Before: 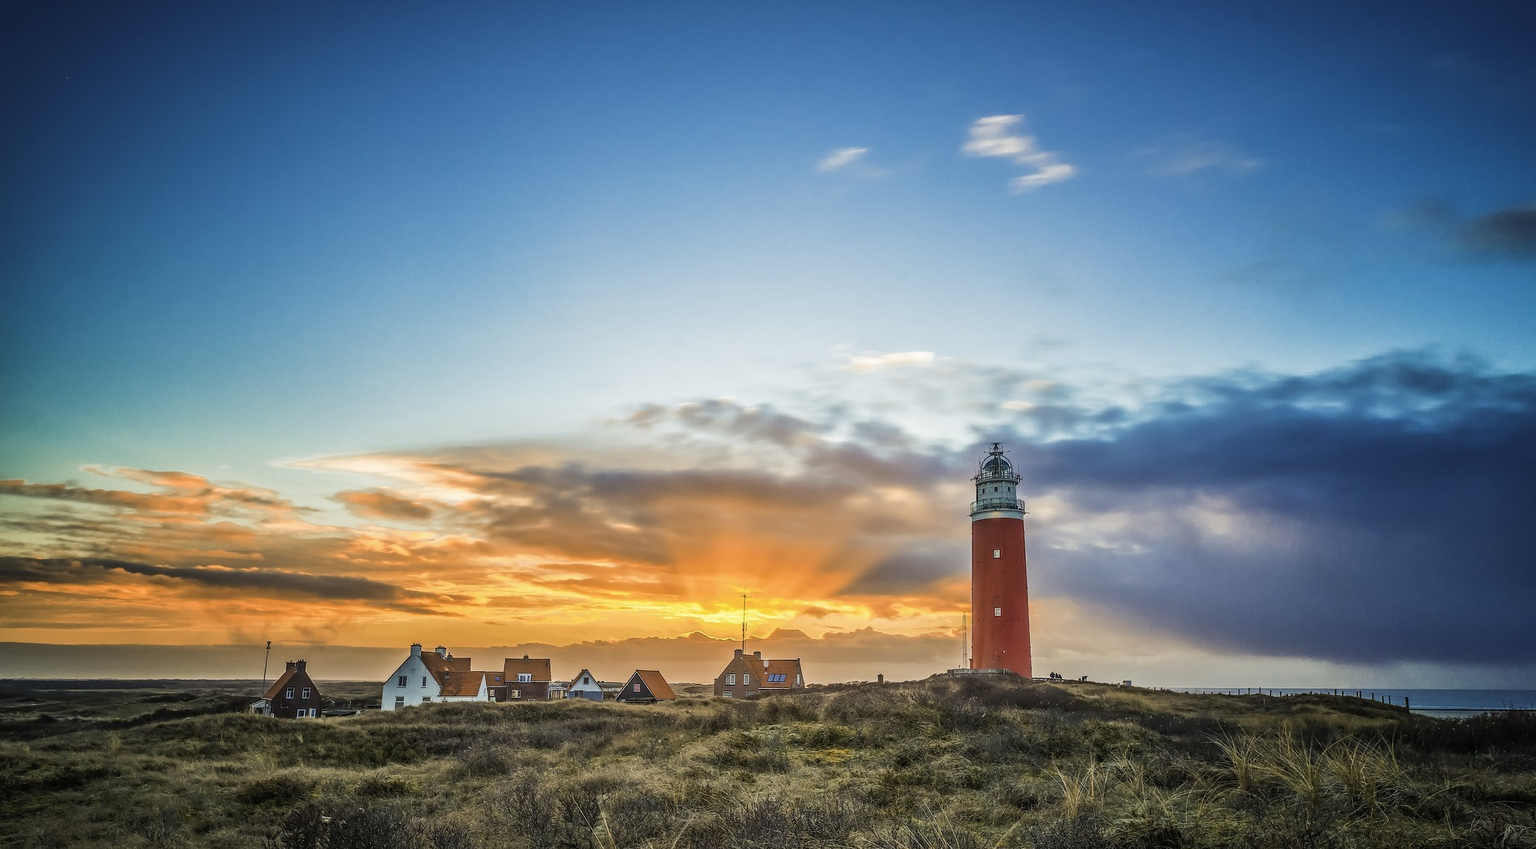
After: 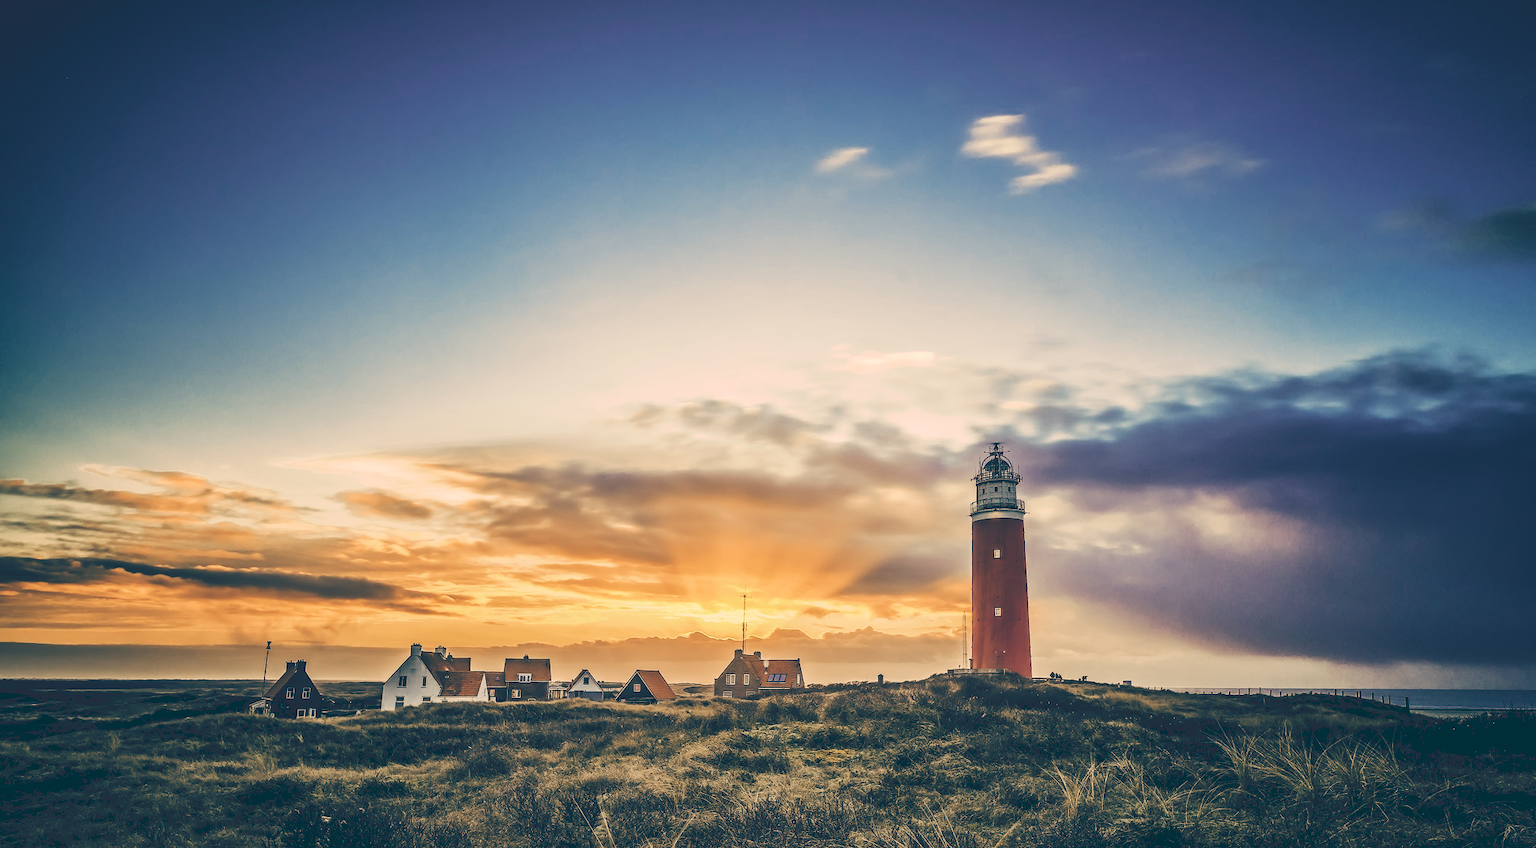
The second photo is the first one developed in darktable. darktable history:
tone curve: curves: ch0 [(0, 0) (0.003, 0.17) (0.011, 0.17) (0.025, 0.17) (0.044, 0.168) (0.069, 0.167) (0.1, 0.173) (0.136, 0.181) (0.177, 0.199) (0.224, 0.226) (0.277, 0.271) (0.335, 0.333) (0.399, 0.419) (0.468, 0.52) (0.543, 0.621) (0.623, 0.716) (0.709, 0.795) (0.801, 0.867) (0.898, 0.914) (1, 1)], preserve colors none
color look up table: target L [100.59, 93.52, 82.09, 75.88, 67.19, 67.2, 59.4, 59.41, 48.71, 34.92, 17.2, 201.79, 87.87, 73.77, 70.24, 54.53, 56.86, 53.41, 52.66, 40.02, 21.16, 7.121, 96.23, 88.41, 73.62, 80.23, 69.24, 71.77, 73.01, 67.11, 79.73, 54.77, 40.34, 45.06, 38.3, 46.28, 31.31, 32.66, 37.14, 9.667, 14.3, 75.24, 71.62, 55.81, 48.68, 53.05, 51.05, 42.21, 29.75], target a [-0.958, 22.66, -21.68, -1.951, 3.753, 4.793, -18.5, -21.74, -6.471, -16.87, -26.42, 0, 20.74, 28.75, 26.86, 19.01, 47.49, 34.68, 39.54, 9.337, 19.09, -18.19, 17.74, 38.97, 11.04, 24.3, 27.24, 36.6, 35.32, 42.67, 36.61, 14.41, 20.08, 49.76, 35.57, 43.72, -4.287, 24.23, 52.02, 0.223, 22.69, -28.45, -10.6, -20.24, -14.83, -18.95, -5.798, 2.262, -15.64], target b [57.52, 29.77, 30.54, 33.07, 46.71, 21.92, 25.89, 20.71, 25.35, 0.611, -12.11, -0.001, 41.1, 25.34, 44.73, 36.02, 42.78, 16.1, 26.69, 14.71, -3.329, -27.56, 30.54, 17.6, 17.21, 15, 14.49, -2.385, 12.86, 12.03, 7.856, 7.957, -14.57, 7.064, -29.71, -6.163, -3.4, -2.037, -31.33, -32.15, -35.5, 5.157, -8.432, -32.35, -22.55, 5.513, -3.223, -34.52, -13.07], num patches 49
